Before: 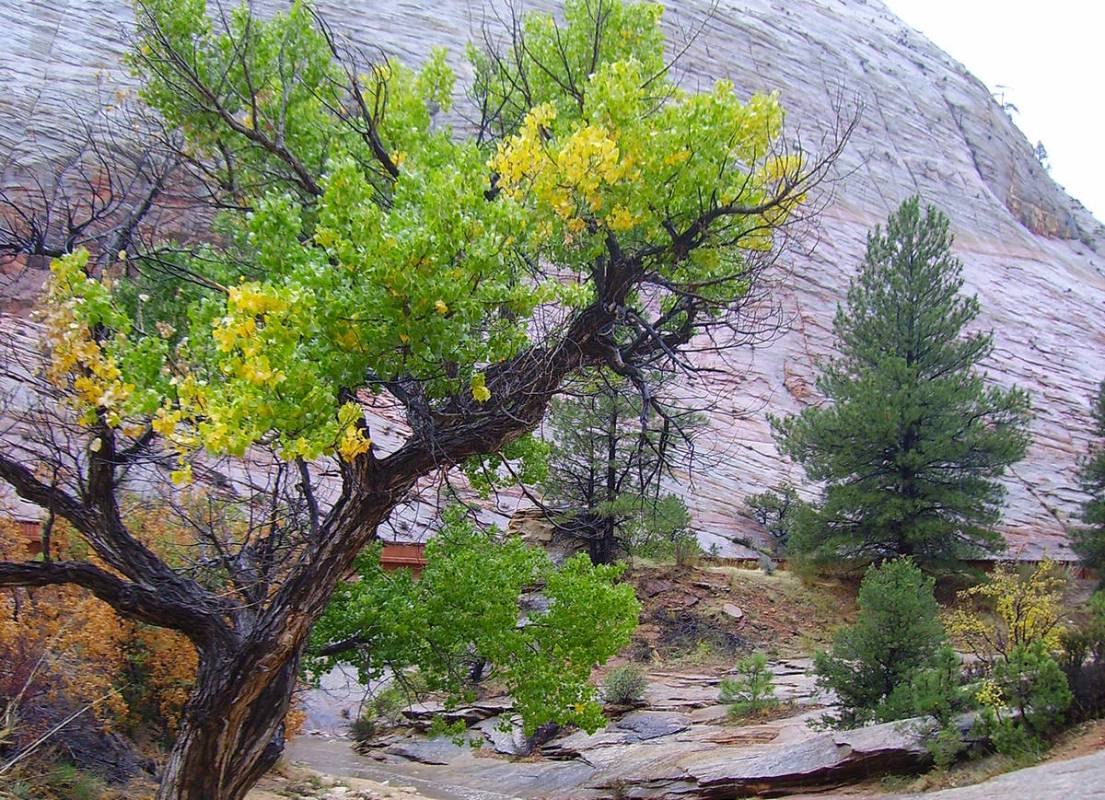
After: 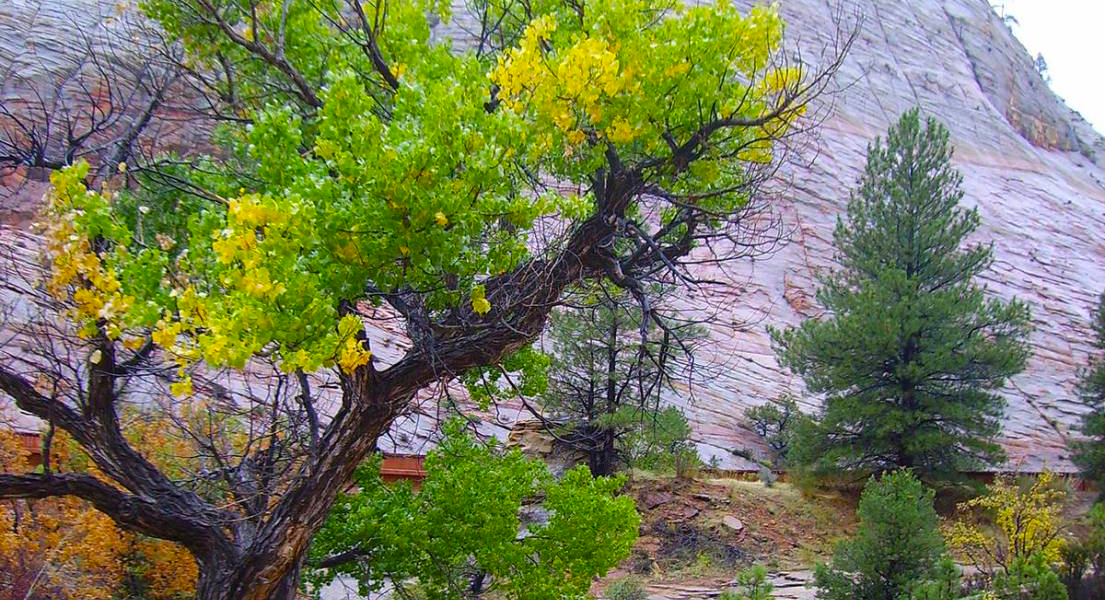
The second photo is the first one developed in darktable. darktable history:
color balance rgb: perceptual saturation grading › global saturation 31.26%
crop: top 11.044%, bottom 13.936%
